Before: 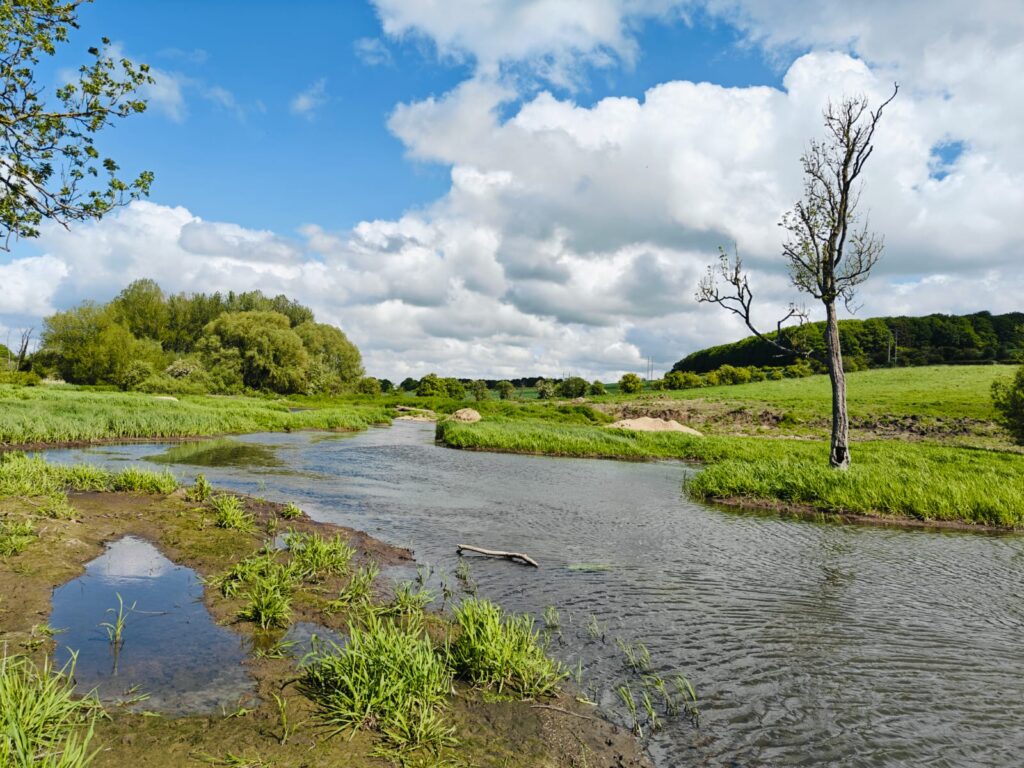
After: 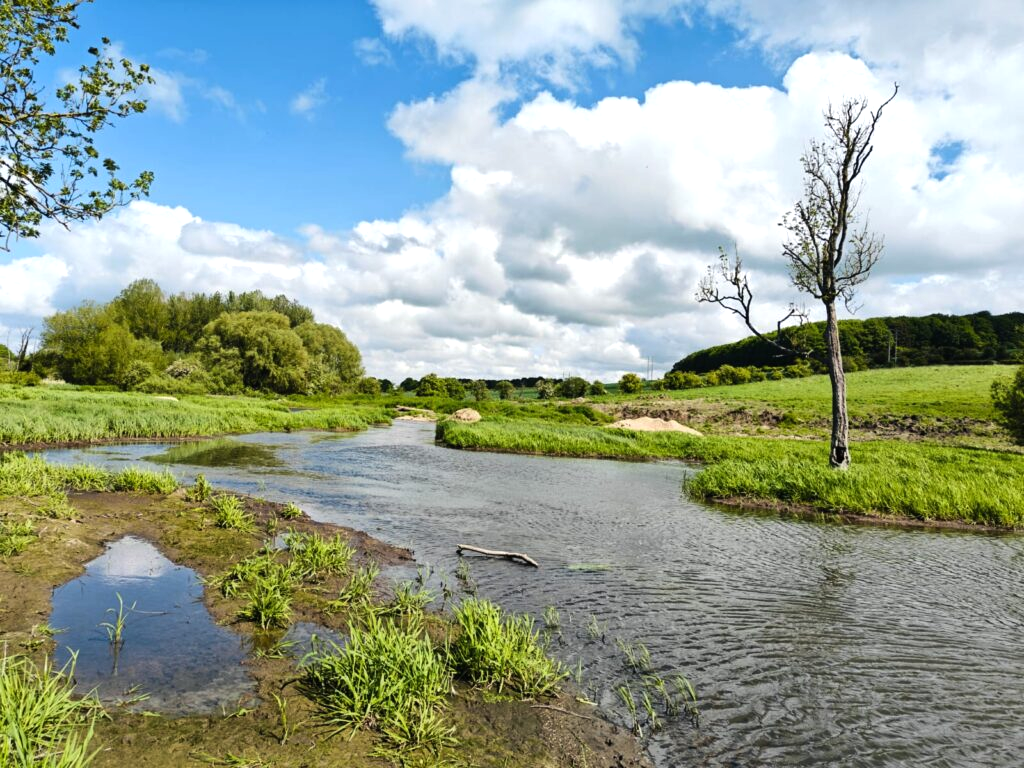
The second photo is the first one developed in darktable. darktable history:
tone equalizer: -8 EV -0.399 EV, -7 EV -0.425 EV, -6 EV -0.349 EV, -5 EV -0.245 EV, -3 EV 0.208 EV, -2 EV 0.351 EV, -1 EV 0.376 EV, +0 EV 0.395 EV, edges refinement/feathering 500, mask exposure compensation -1.57 EV, preserve details no
